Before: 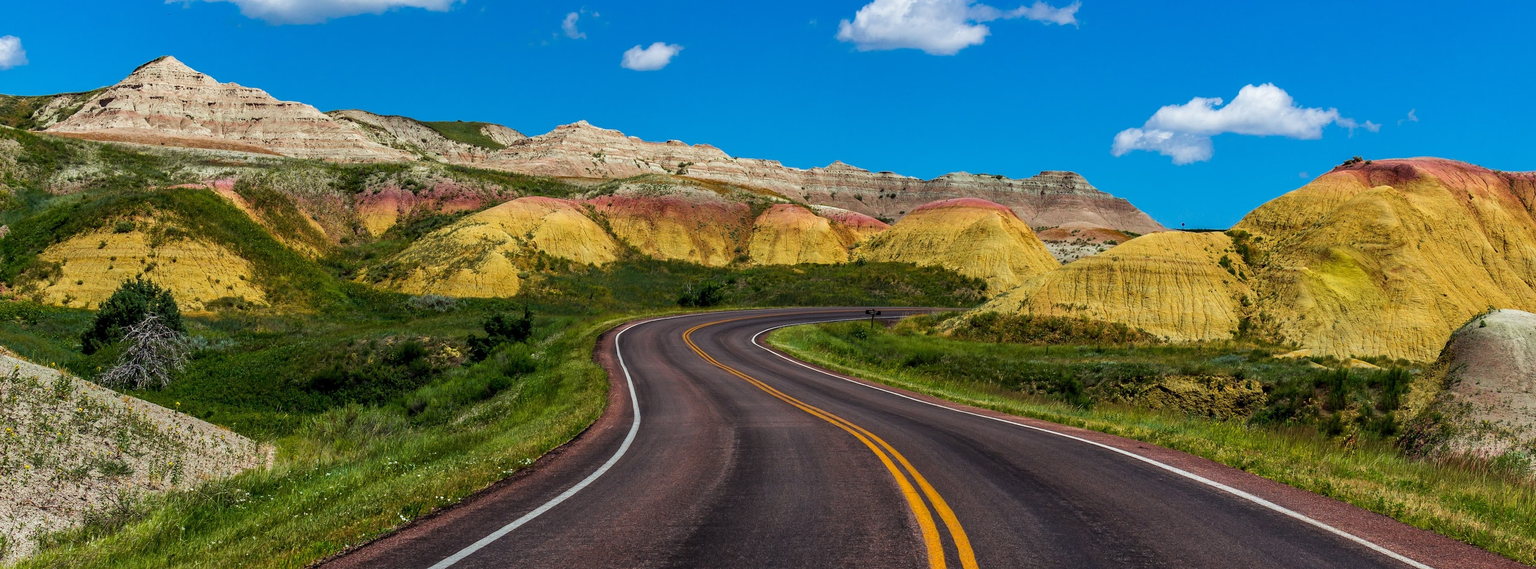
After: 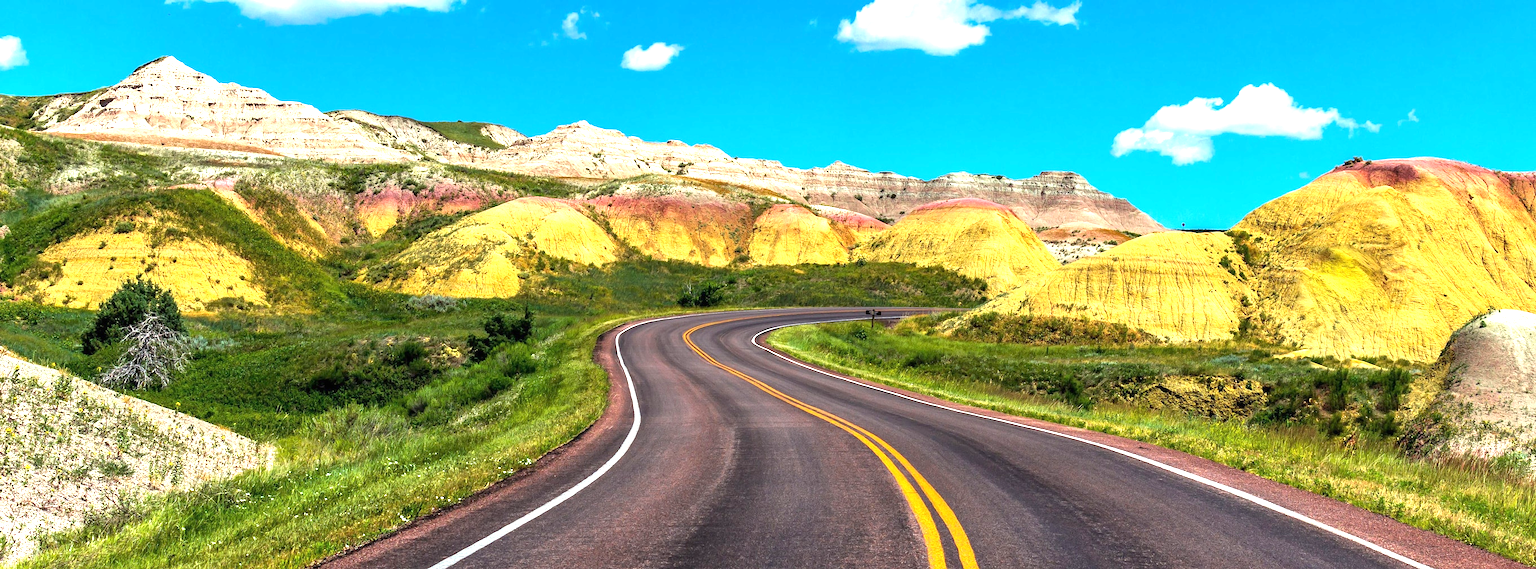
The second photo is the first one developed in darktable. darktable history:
exposure: black level correction 0, exposure 1.441 EV, compensate exposure bias true
